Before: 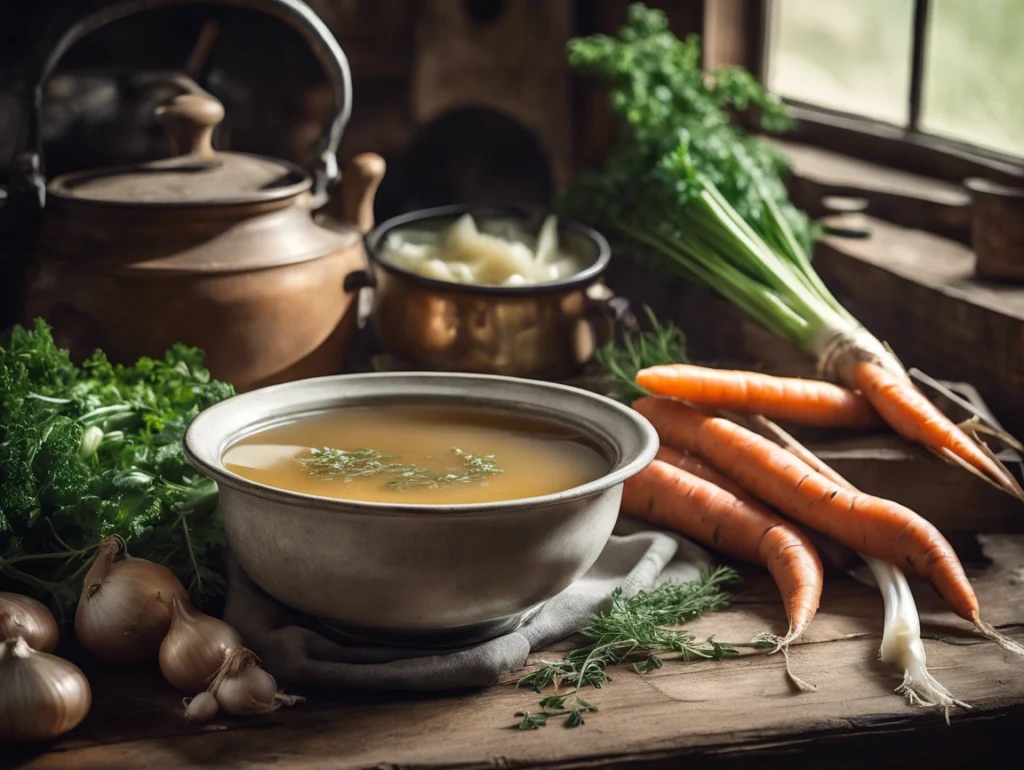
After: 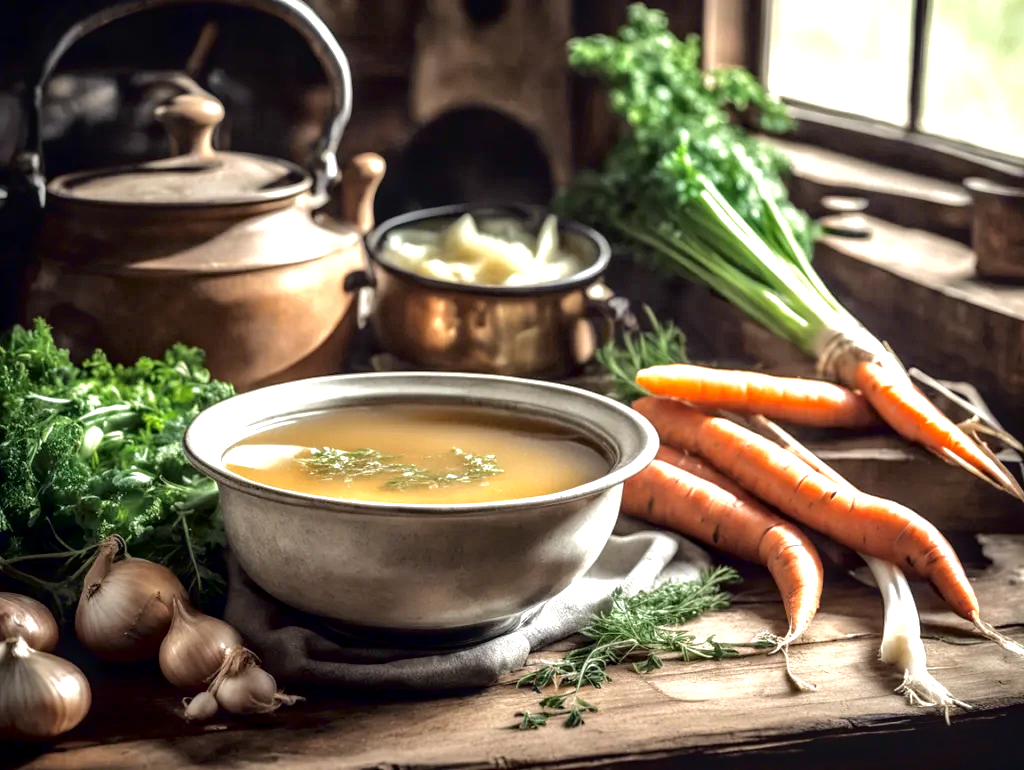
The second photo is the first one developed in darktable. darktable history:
local contrast: detail 130%
exposure: black level correction 0.001, exposure 1.131 EV, compensate highlight preservation false
tone curve: curves: ch0 [(0, 0) (0.003, 0.001) (0.011, 0.002) (0.025, 0.007) (0.044, 0.015) (0.069, 0.022) (0.1, 0.03) (0.136, 0.056) (0.177, 0.115) (0.224, 0.177) (0.277, 0.244) (0.335, 0.322) (0.399, 0.398) (0.468, 0.471) (0.543, 0.545) (0.623, 0.614) (0.709, 0.685) (0.801, 0.765) (0.898, 0.867) (1, 1)], color space Lab, independent channels
